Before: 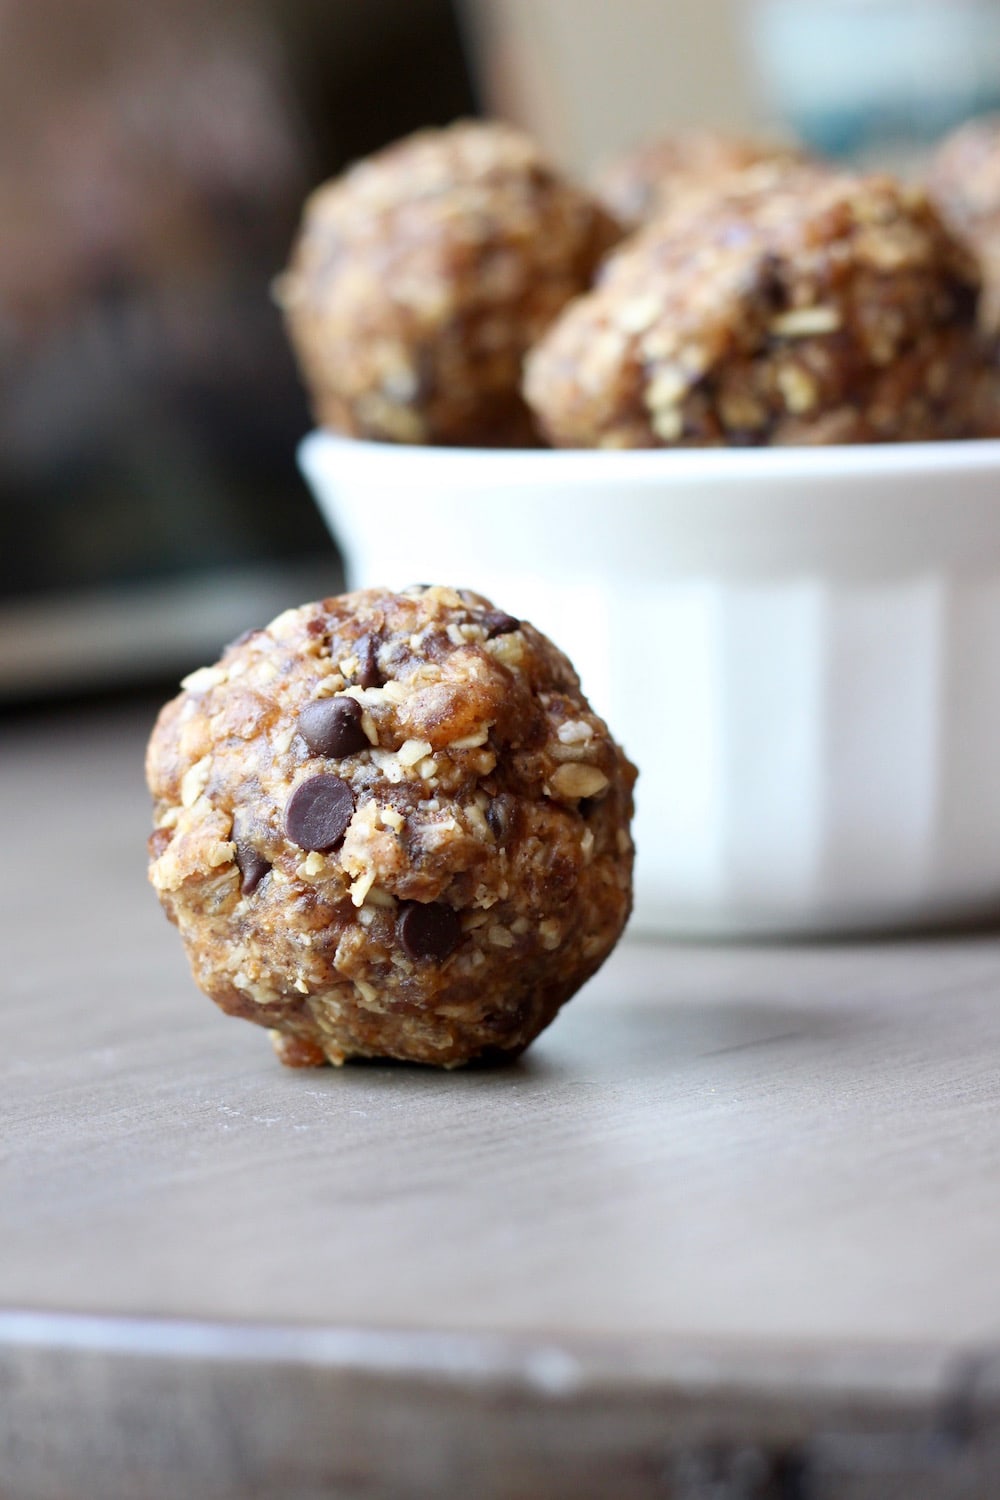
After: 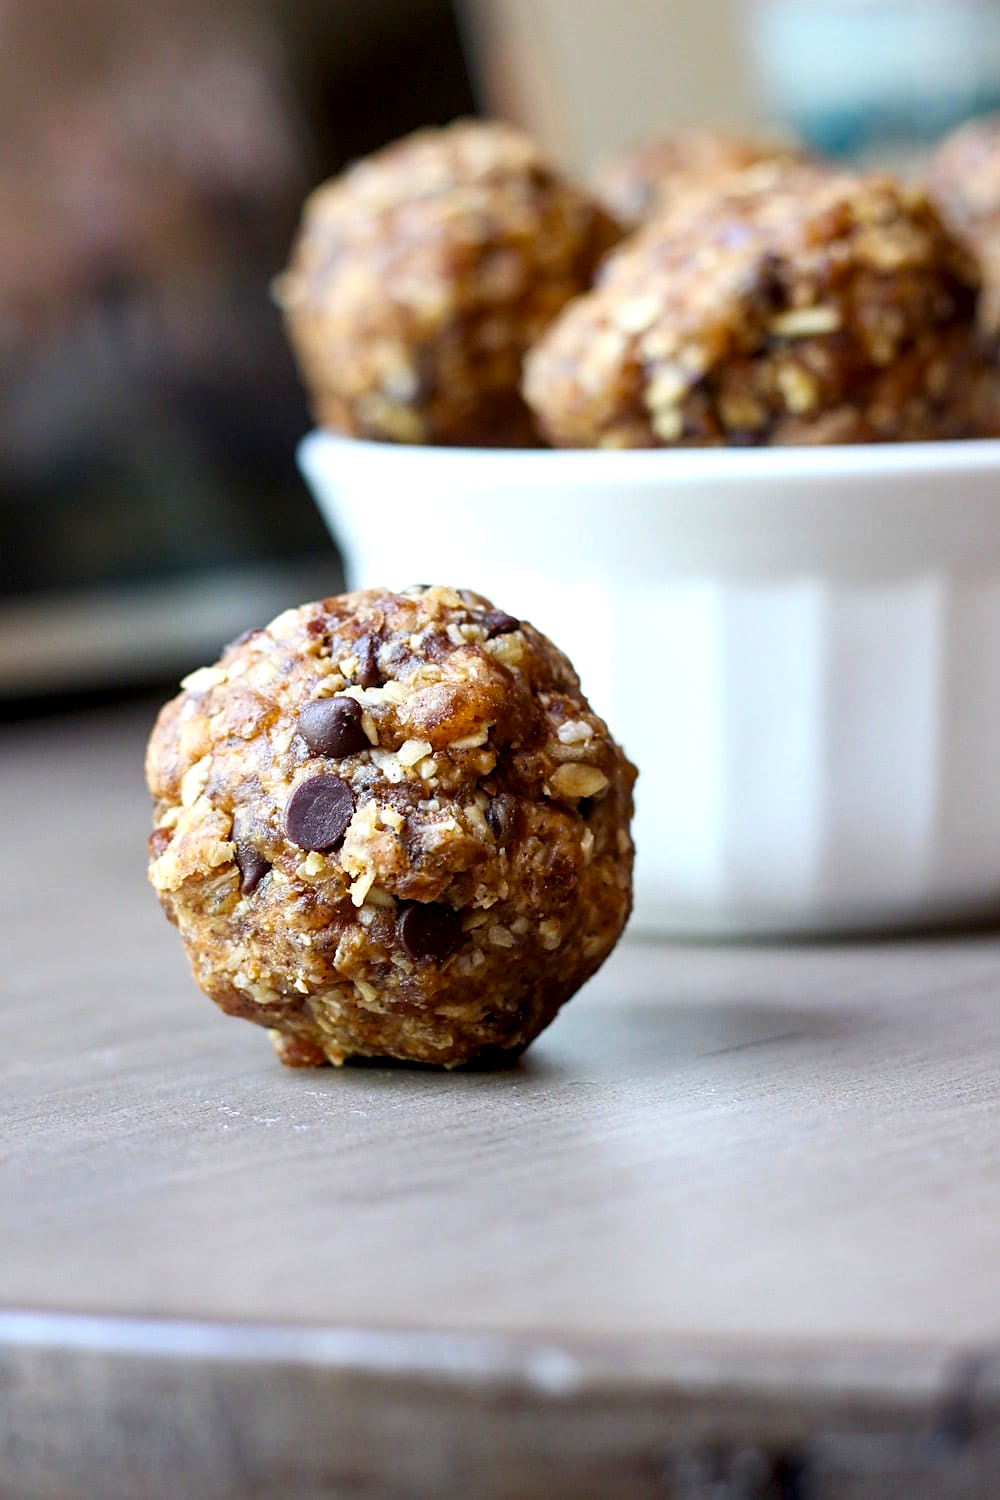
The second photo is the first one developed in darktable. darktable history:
sharpen: on, module defaults
color balance rgb: perceptual saturation grading › global saturation 19.772%, global vibrance 20%
local contrast: highlights 84%, shadows 82%
